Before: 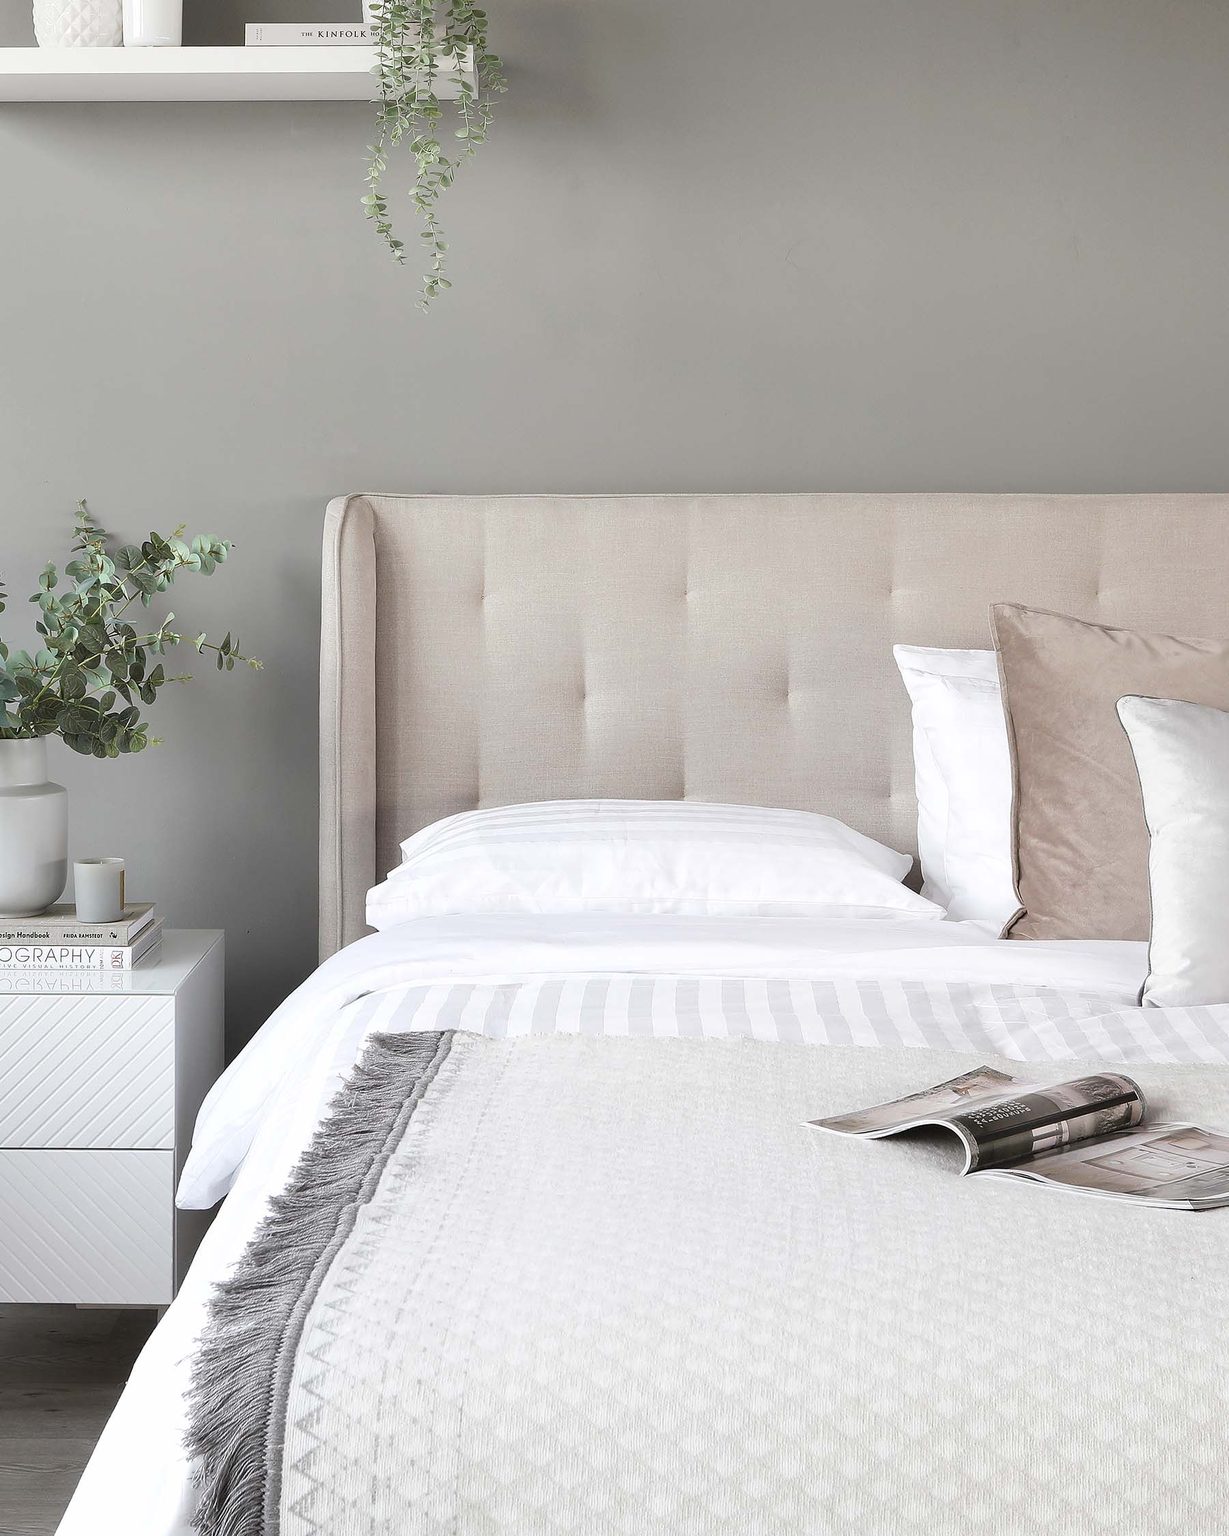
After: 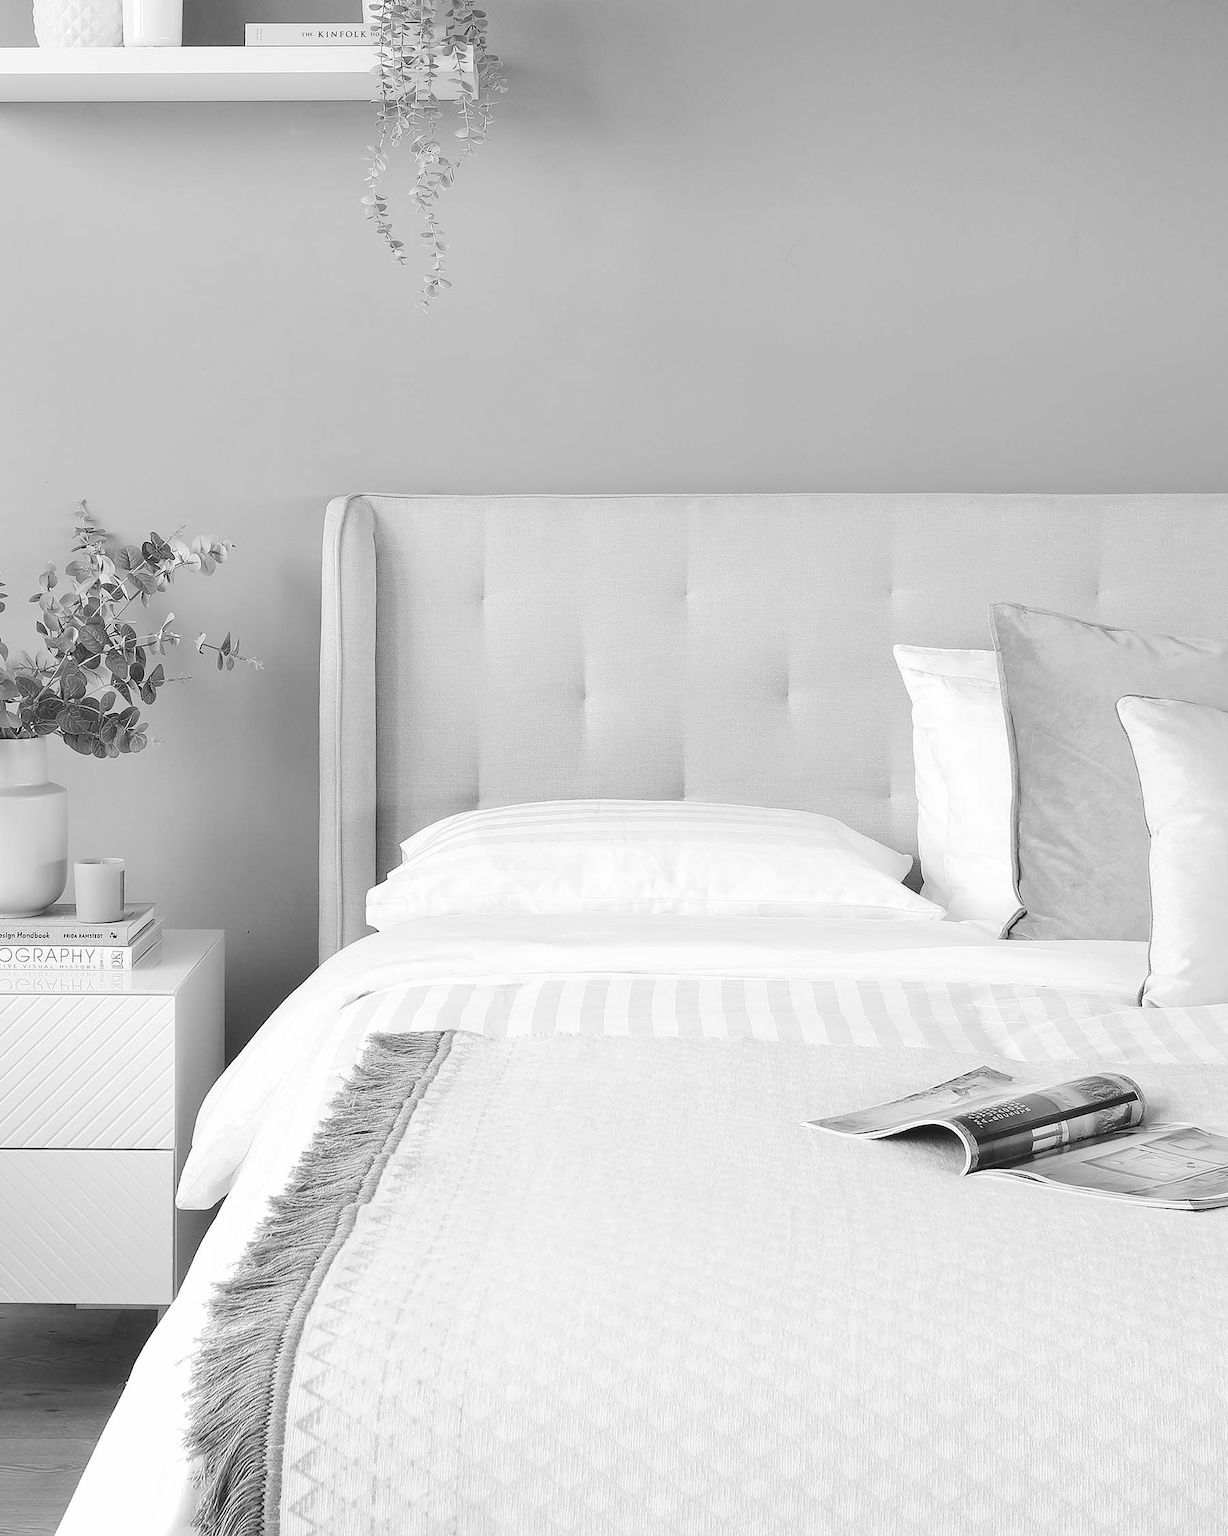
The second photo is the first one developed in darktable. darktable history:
base curve: curves: ch0 [(0, 0) (0.158, 0.273) (0.879, 0.895) (1, 1)], preserve colors none
monochrome: on, module defaults
contrast brightness saturation: contrast 0.04, saturation 0.16
